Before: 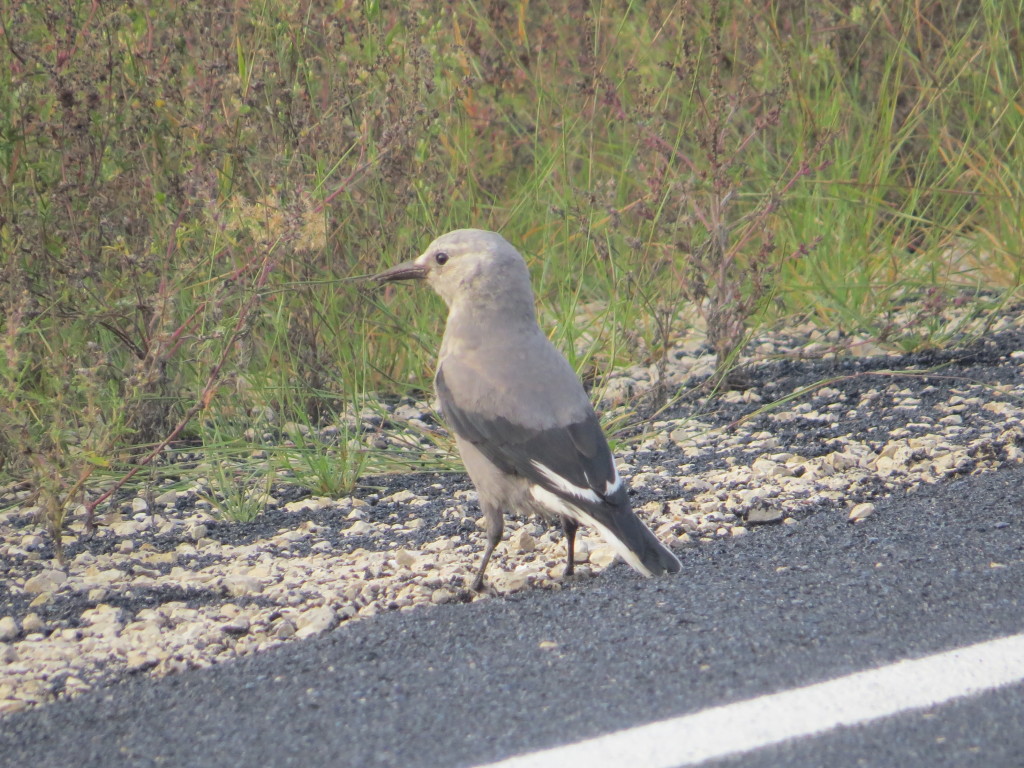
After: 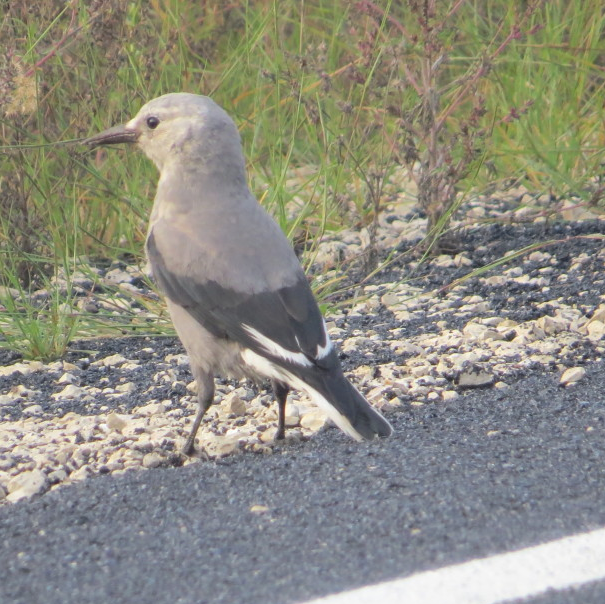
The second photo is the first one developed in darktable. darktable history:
crop and rotate: left 28.256%, top 17.734%, right 12.656%, bottom 3.573%
exposure: black level correction -0.001, exposure 0.08 EV, compensate highlight preservation false
